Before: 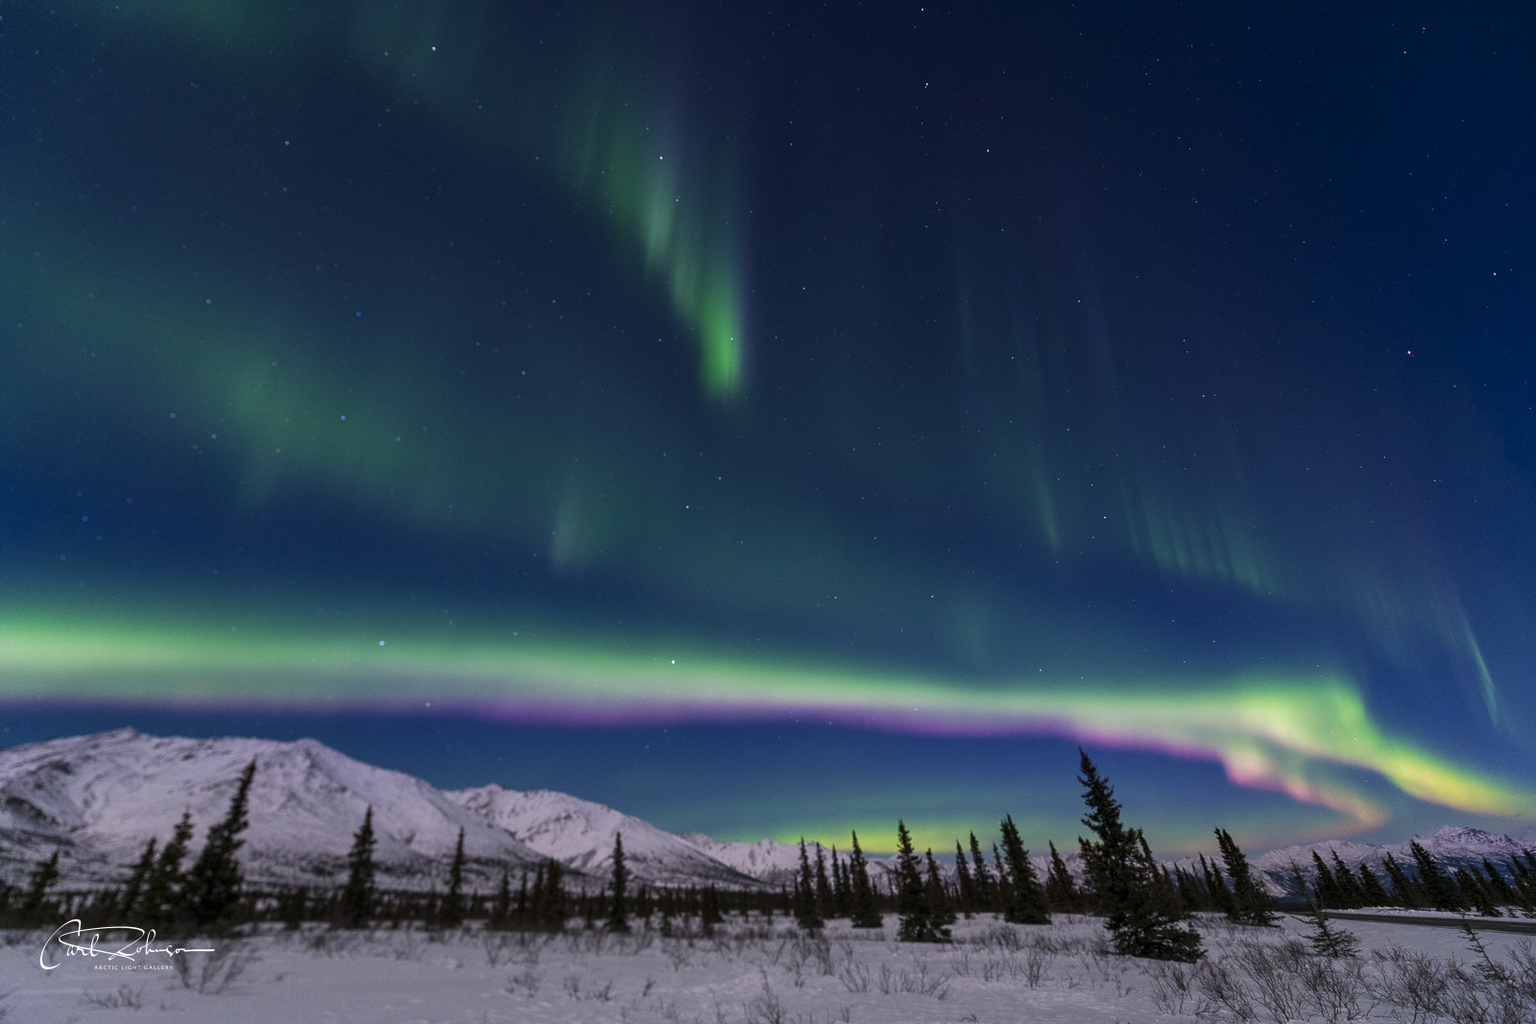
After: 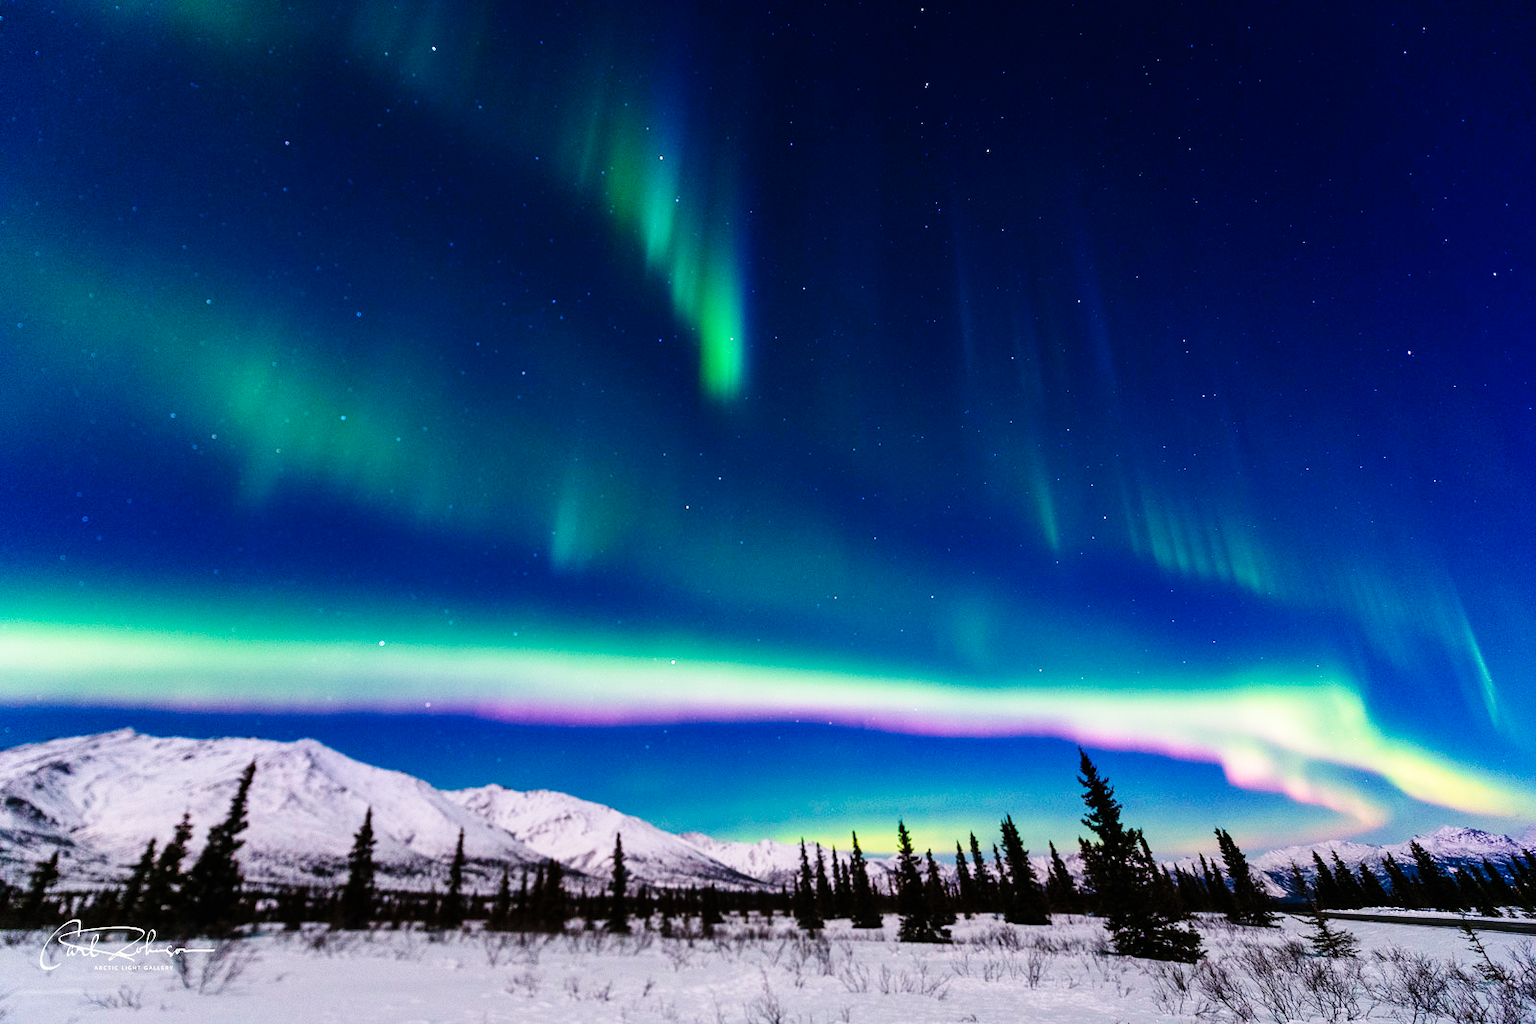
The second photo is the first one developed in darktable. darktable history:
base curve: curves: ch0 [(0, 0) (0, 0) (0.002, 0.001) (0.008, 0.003) (0.019, 0.011) (0.037, 0.037) (0.064, 0.11) (0.102, 0.232) (0.152, 0.379) (0.216, 0.524) (0.296, 0.665) (0.394, 0.789) (0.512, 0.881) (0.651, 0.945) (0.813, 0.986) (1, 1)], preserve colors none
exposure: exposure 0.207 EV, compensate highlight preservation false
